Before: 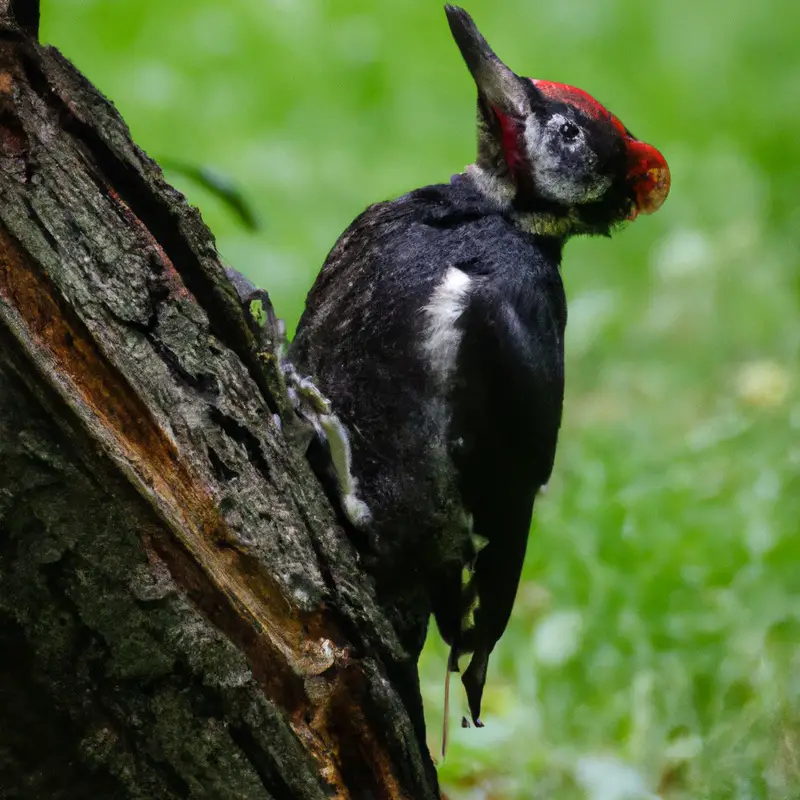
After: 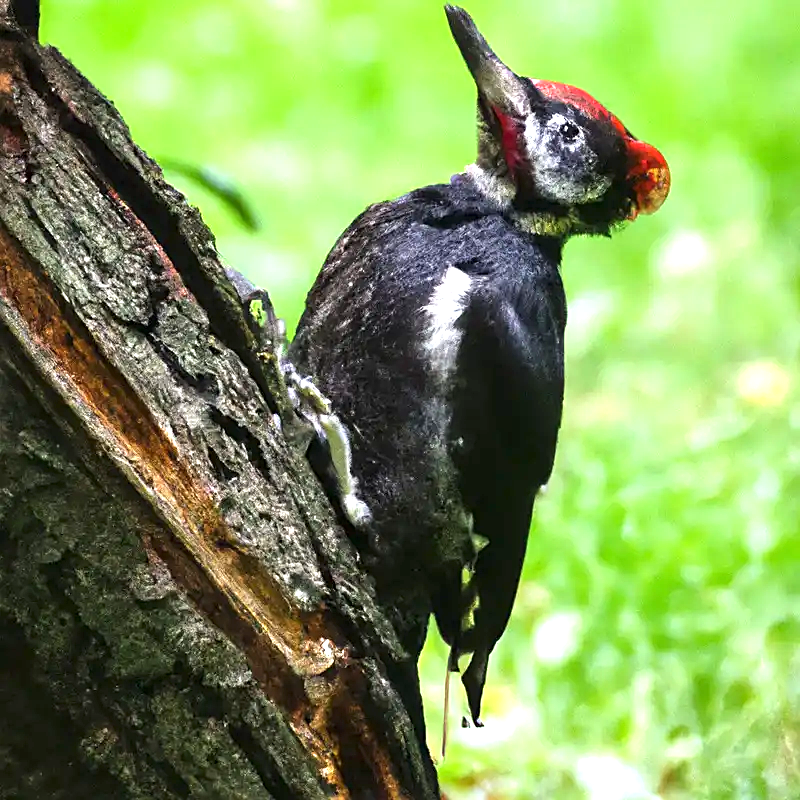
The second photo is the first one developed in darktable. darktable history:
exposure: black level correction 0, exposure 1.443 EV, compensate highlight preservation false
sharpen: on, module defaults
